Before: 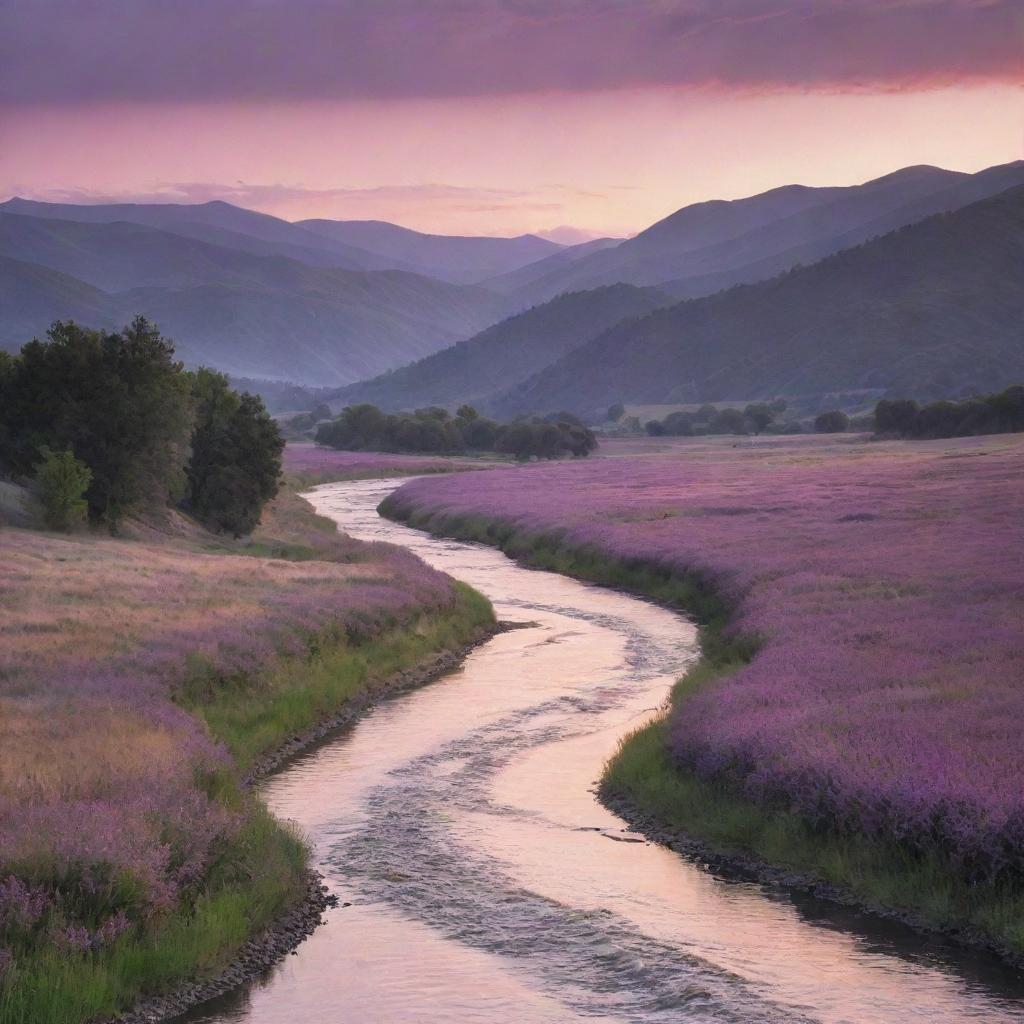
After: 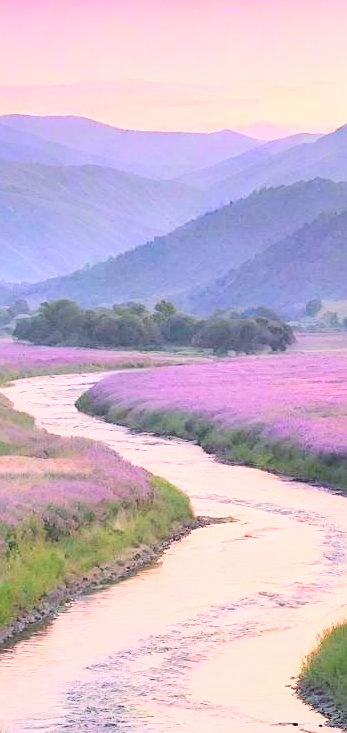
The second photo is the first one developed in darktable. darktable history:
sharpen: on, module defaults
color balance rgb: shadows lift › chroma 2.061%, shadows lift › hue 214.83°, perceptual saturation grading › global saturation 20%, perceptual saturation grading › highlights -24.721%, perceptual saturation grading › shadows 25.187%, perceptual brilliance grading › highlights 9.4%, perceptual brilliance grading › mid-tones 5.286%, contrast -29.884%
base curve: curves: ch0 [(0, 0) (0, 0) (0.002, 0.001) (0.008, 0.003) (0.019, 0.011) (0.037, 0.037) (0.064, 0.11) (0.102, 0.232) (0.152, 0.379) (0.216, 0.524) (0.296, 0.665) (0.394, 0.789) (0.512, 0.881) (0.651, 0.945) (0.813, 0.986) (1, 1)]
crop and rotate: left 29.515%, top 10.268%, right 36.513%, bottom 18.136%
